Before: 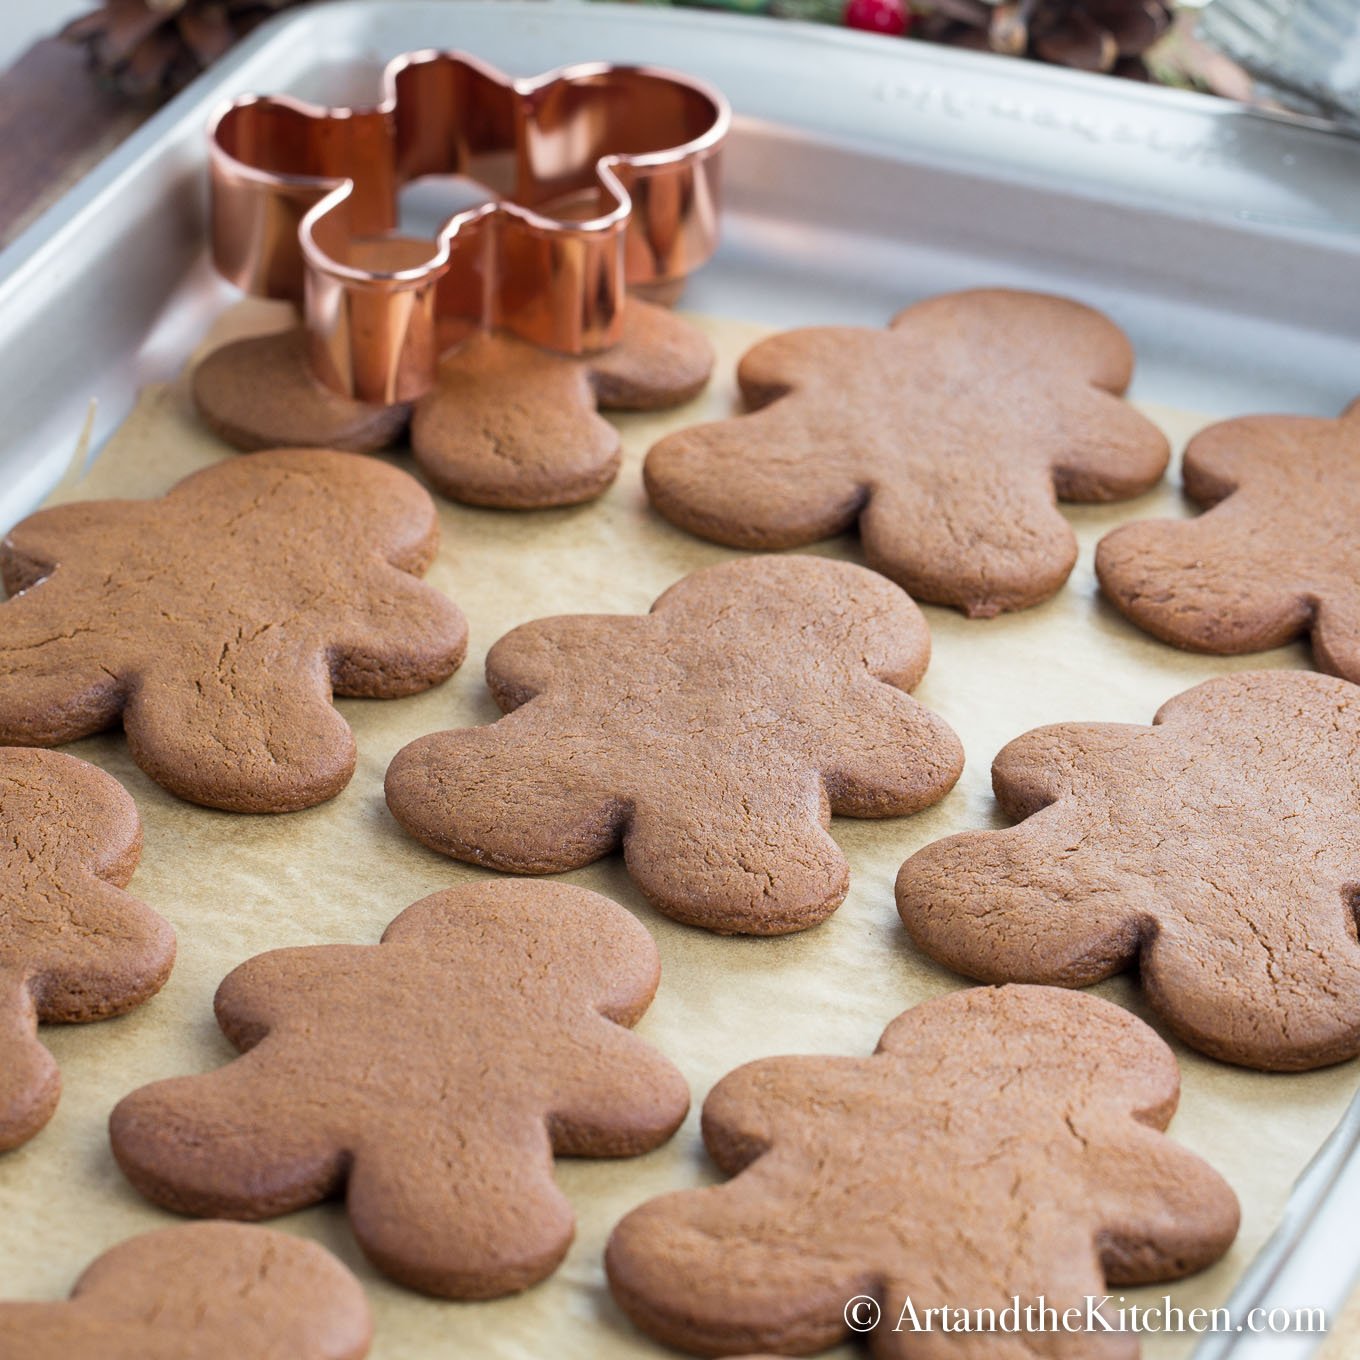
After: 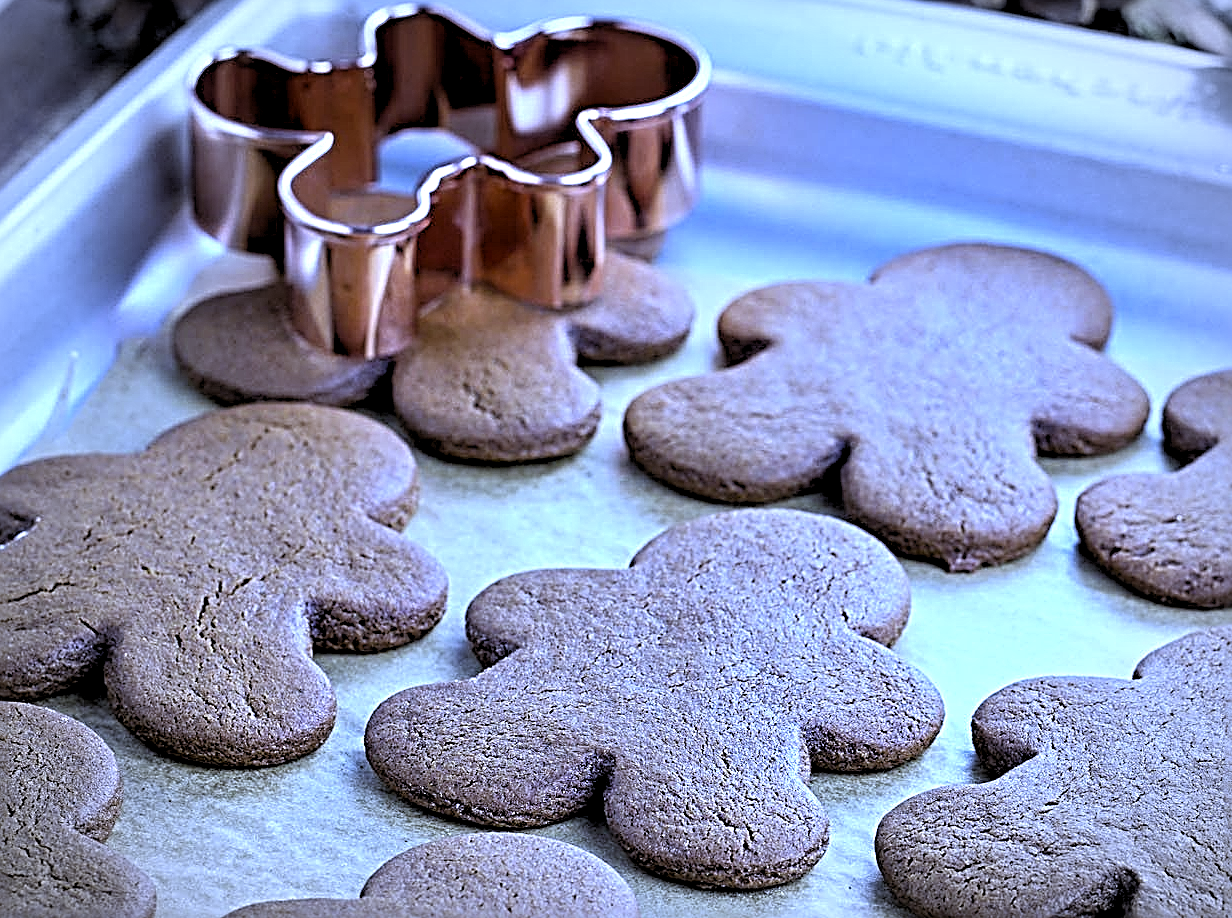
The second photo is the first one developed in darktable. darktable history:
crop: left 1.509%, top 3.452%, right 7.696%, bottom 28.452%
white balance: red 0.766, blue 1.537
vignetting: automatic ratio true
contrast equalizer: octaves 7, y [[0.5, 0.542, 0.583, 0.625, 0.667, 0.708], [0.5 ×6], [0.5 ×6], [0 ×6], [0 ×6]]
tone equalizer: -8 EV 0.06 EV, smoothing diameter 25%, edges refinement/feathering 10, preserve details guided filter
contrast brightness saturation: saturation 0.1
sharpen: radius 3.025, amount 0.757
rgb levels: levels [[0.01, 0.419, 0.839], [0, 0.5, 1], [0, 0.5, 1]]
